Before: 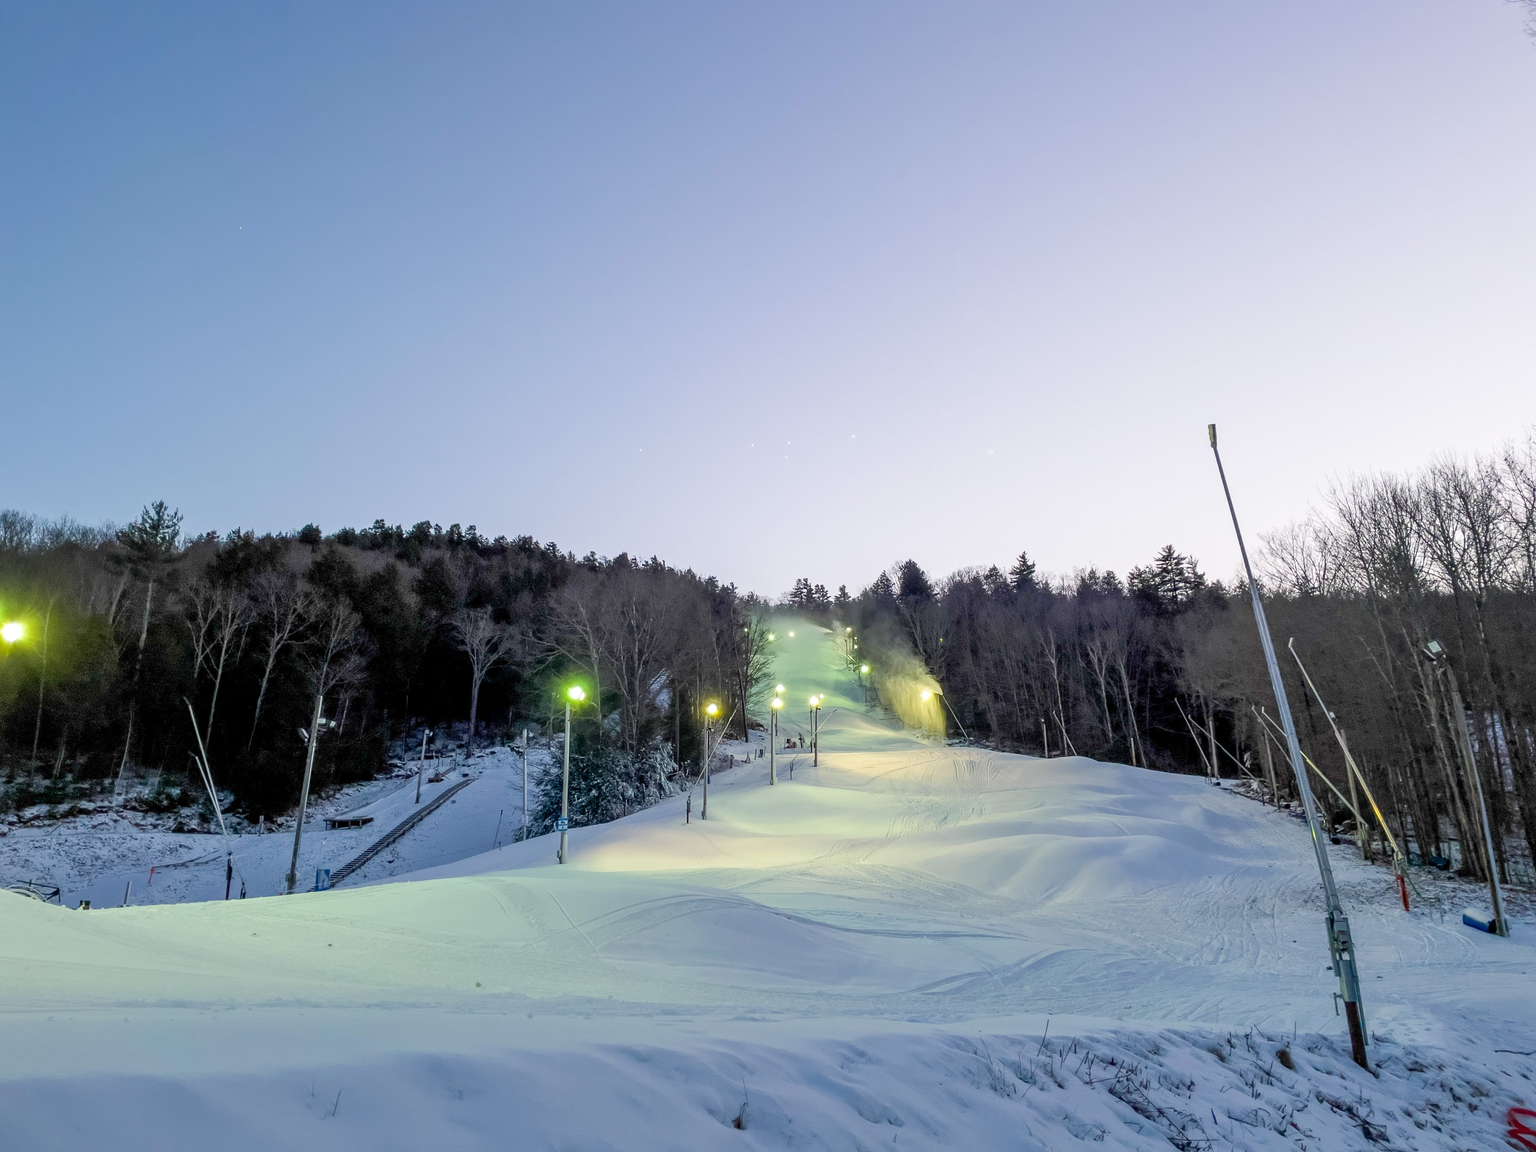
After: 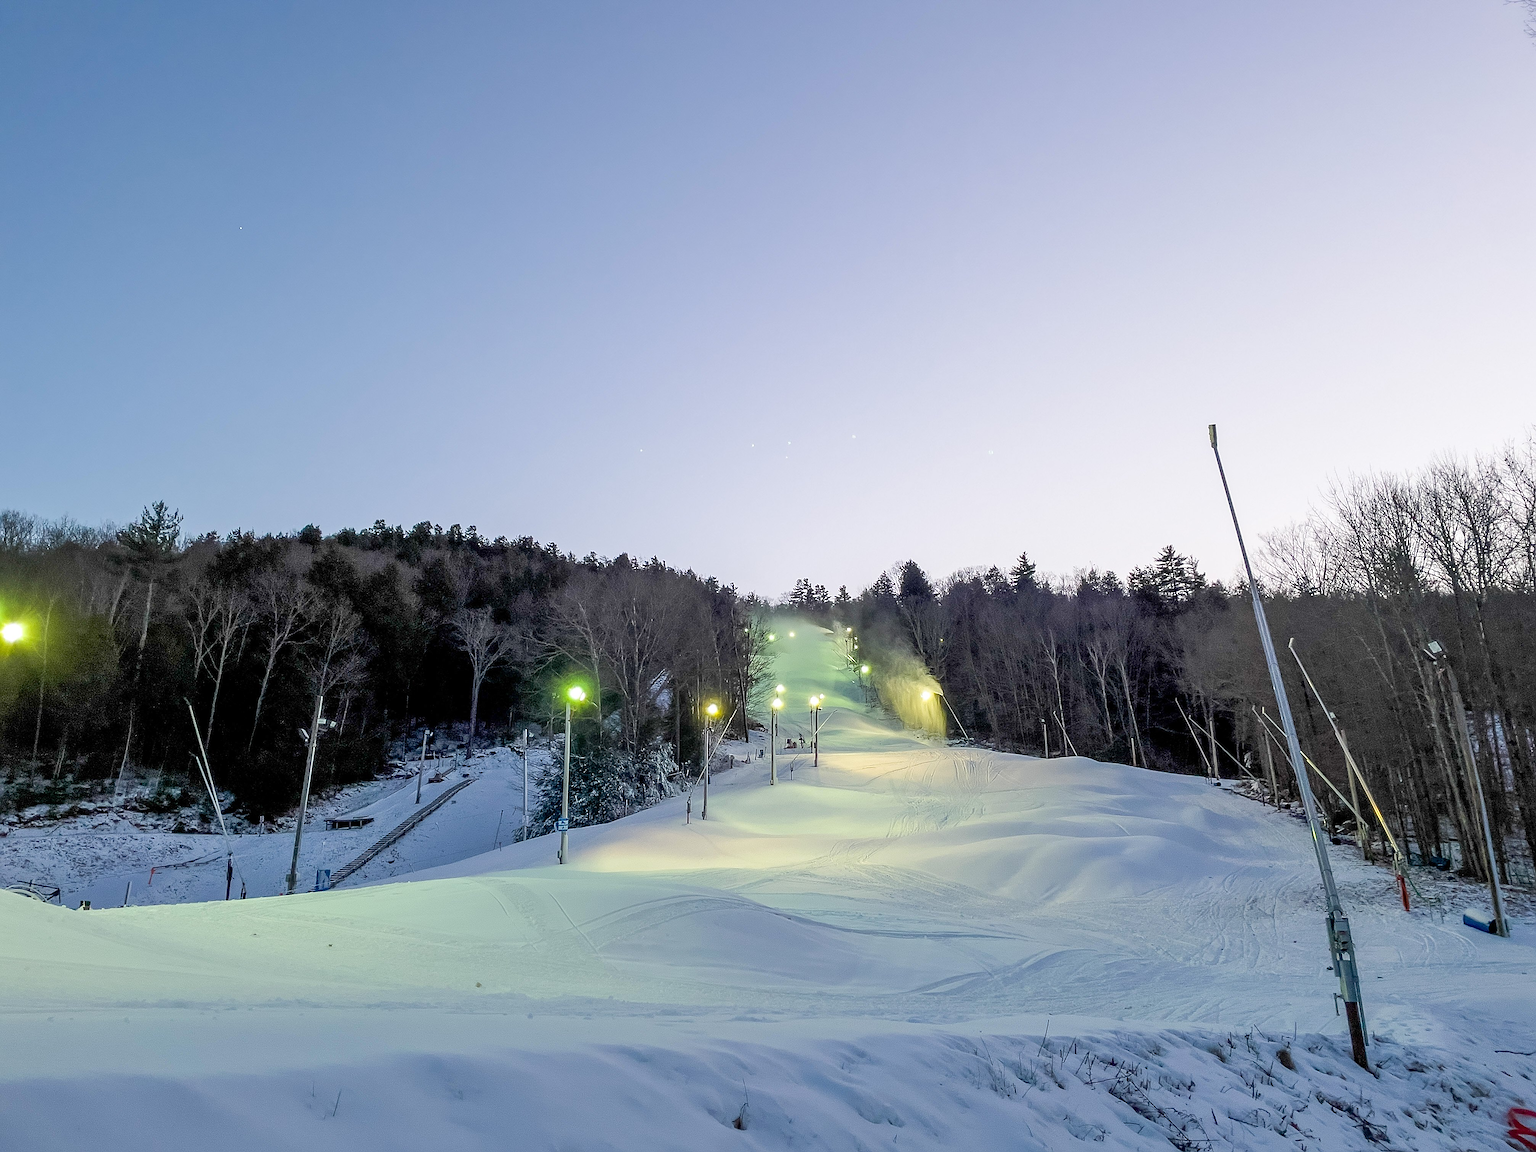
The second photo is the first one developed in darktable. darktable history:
sharpen: radius 1.386, amount 1.235, threshold 0.767
